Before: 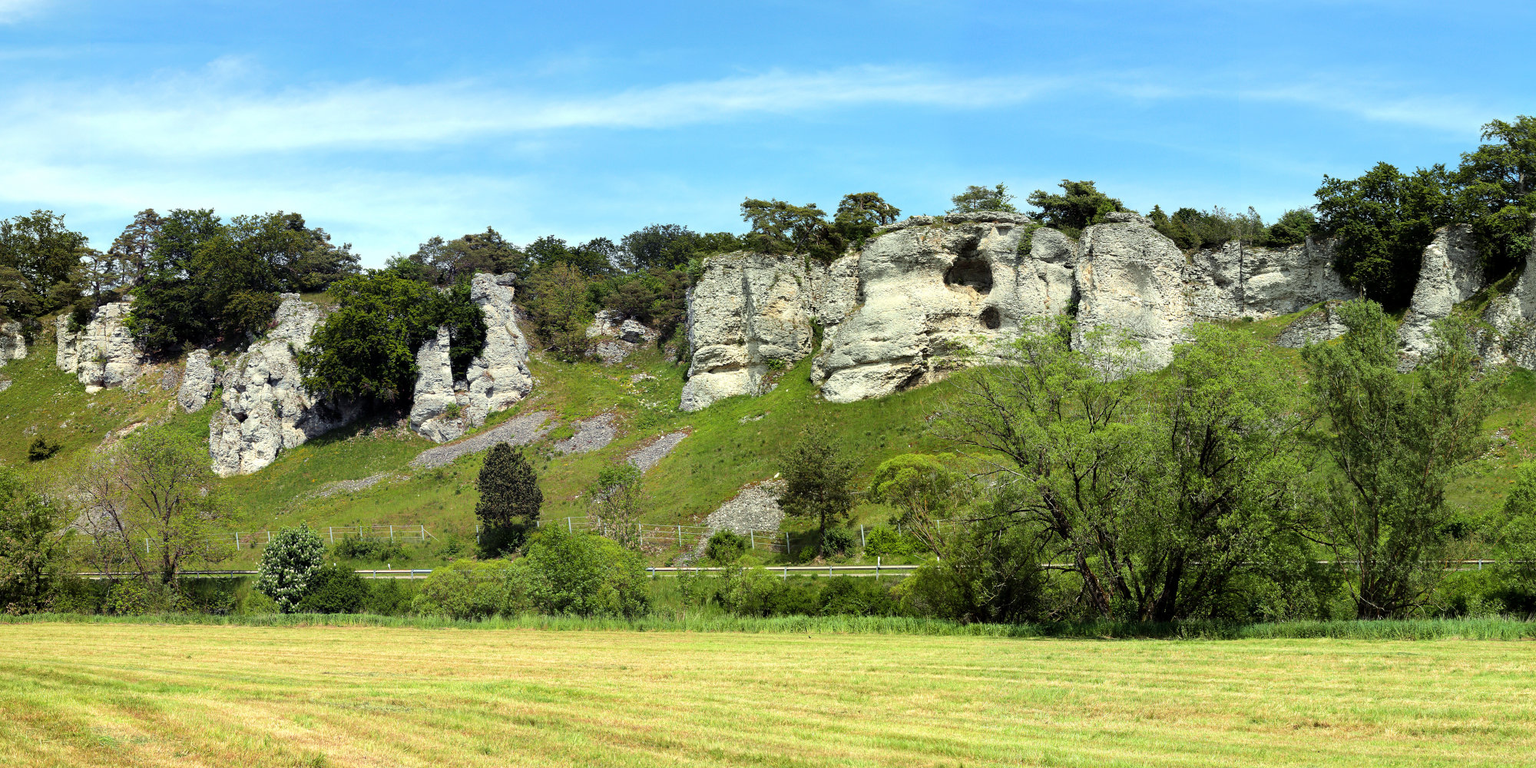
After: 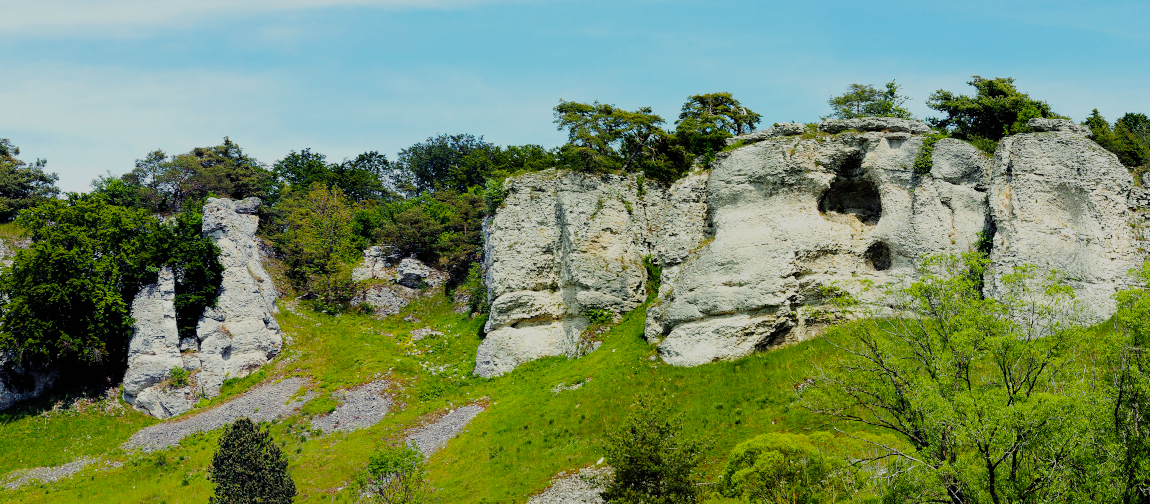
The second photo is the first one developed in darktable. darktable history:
color balance rgb: shadows lift › chroma 1.039%, shadows lift › hue 214.8°, power › chroma 1.015%, power › hue 255.86°, linear chroma grading › mid-tones 7.866%, perceptual saturation grading › global saturation -0.074%, global vibrance 50.703%
crop: left 20.594%, top 15.802%, right 21.9%, bottom 33.741%
filmic rgb: black relative exposure -7.29 EV, white relative exposure 5.08 EV, hardness 3.22, preserve chrominance no, color science v5 (2021)
